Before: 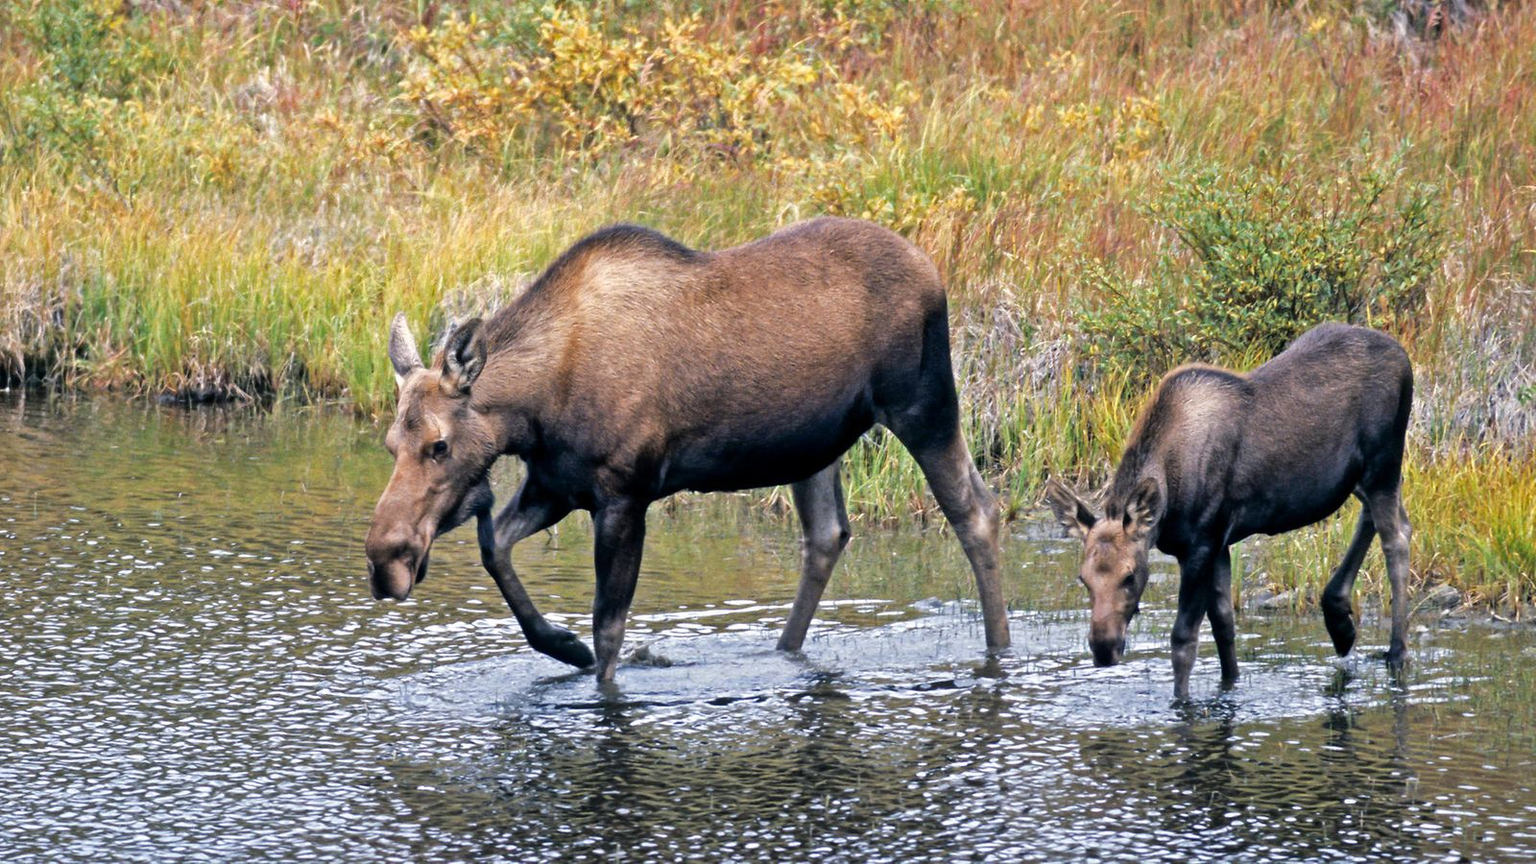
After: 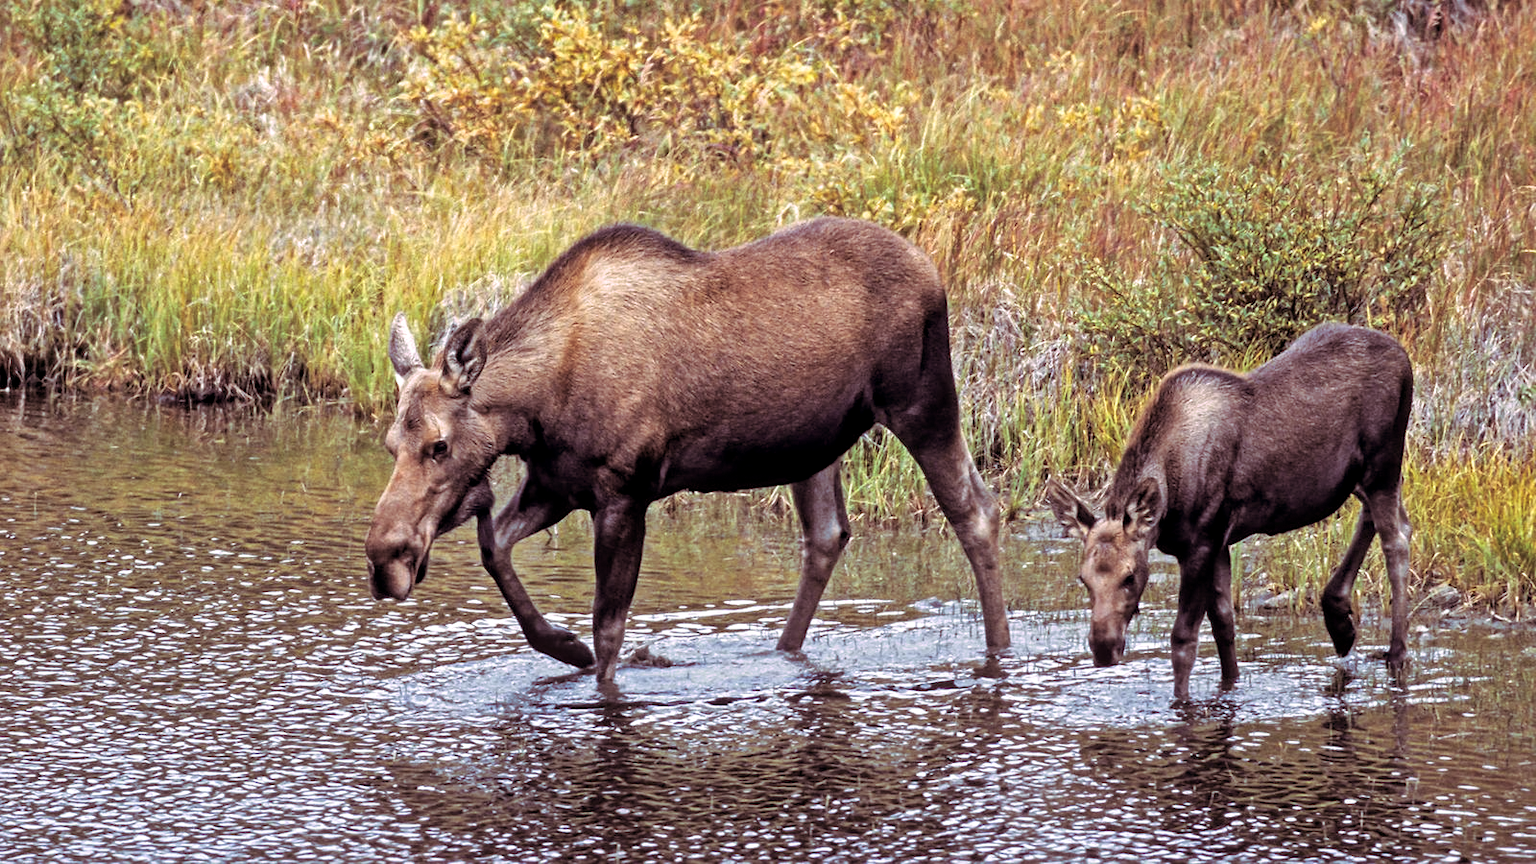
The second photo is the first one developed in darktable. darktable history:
sharpen: amount 0.2
split-toning: highlights › hue 298.8°, highlights › saturation 0.73, compress 41.76%
grain: coarseness 0.81 ISO, strength 1.34%, mid-tones bias 0%
local contrast: on, module defaults
